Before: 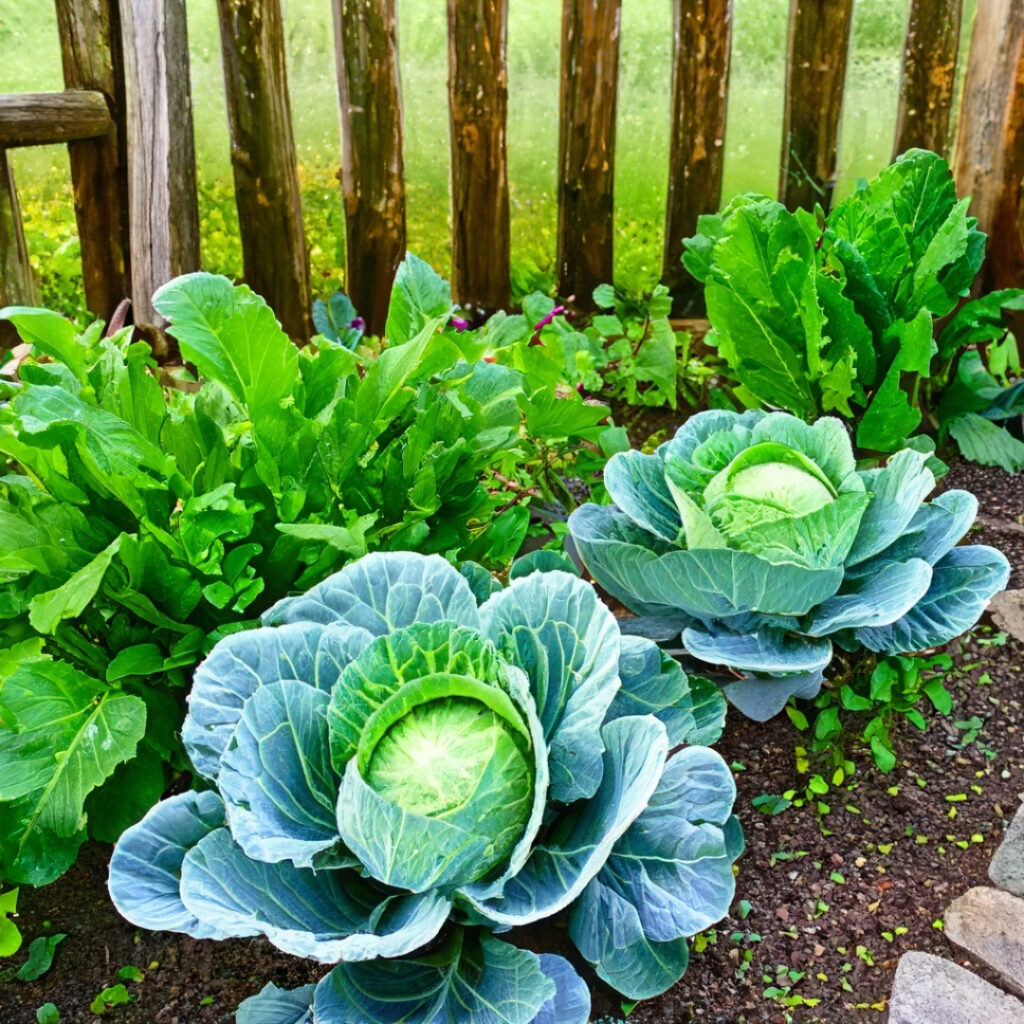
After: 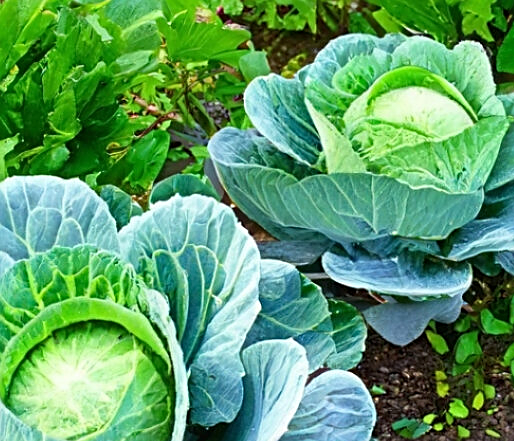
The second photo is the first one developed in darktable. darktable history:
sharpen: on, module defaults
crop: left 35.188%, top 36.774%, right 14.6%, bottom 20.082%
